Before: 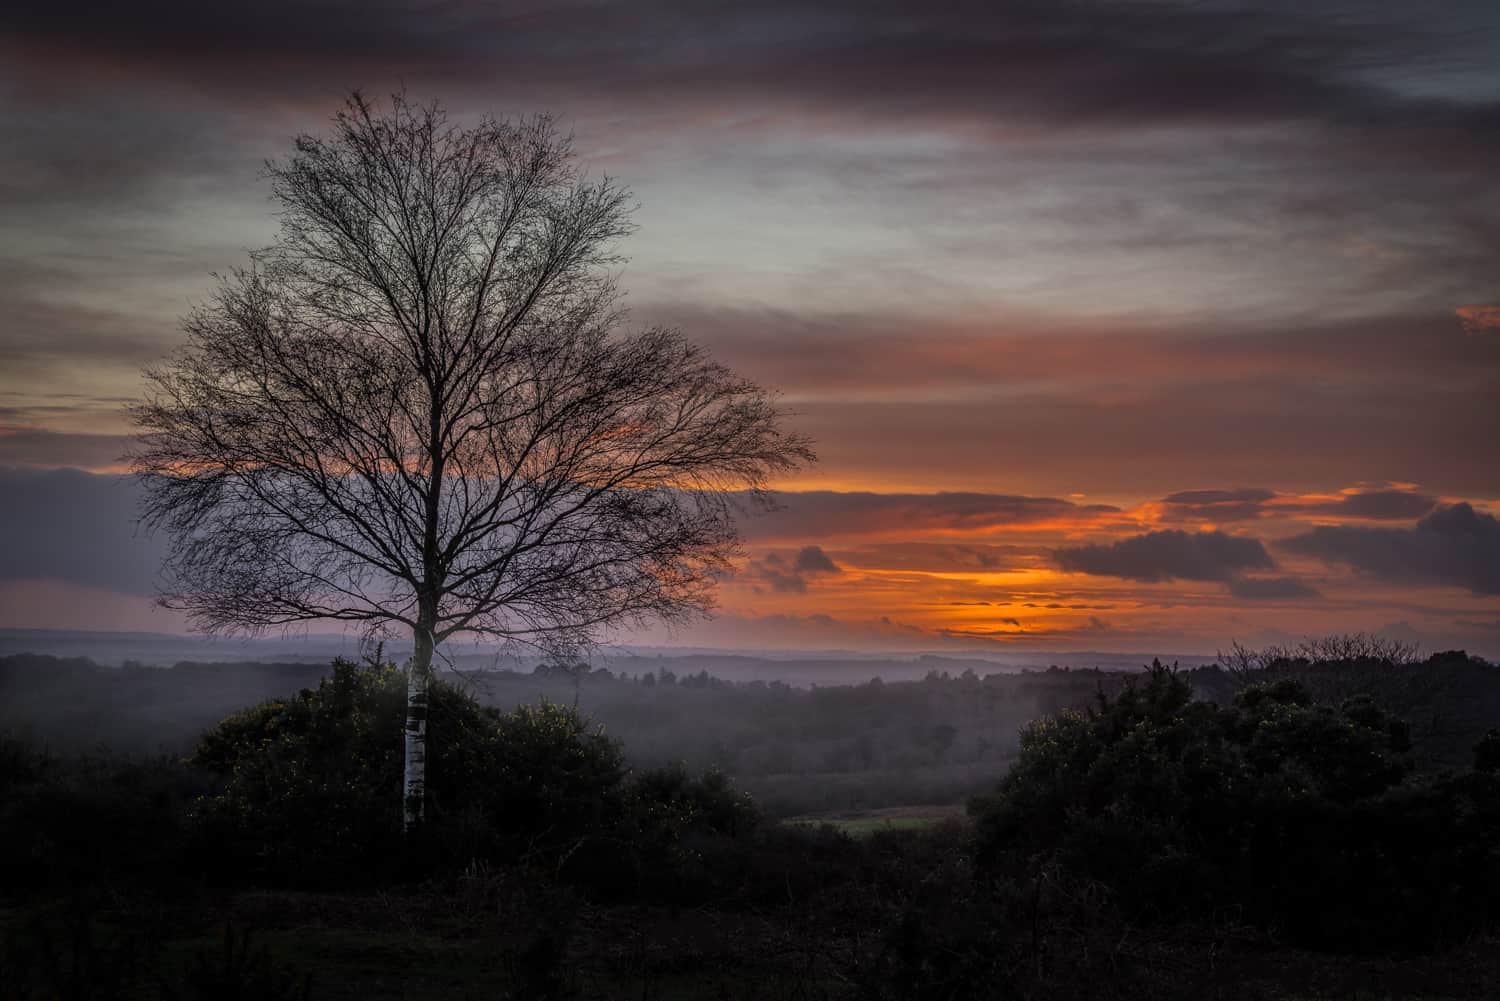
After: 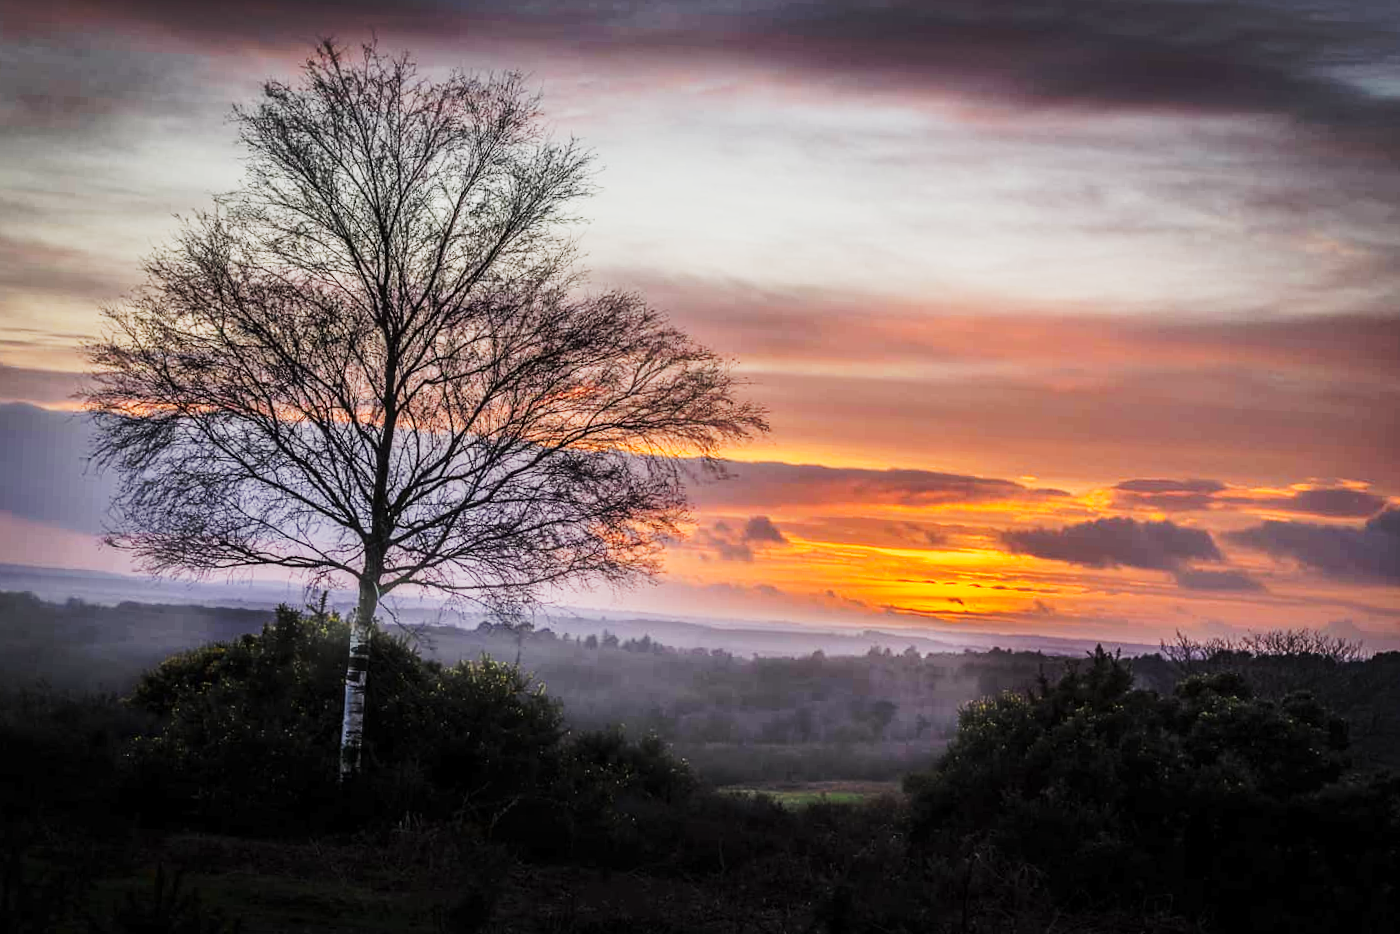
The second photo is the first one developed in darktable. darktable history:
crop and rotate: angle -2.75°
tone curve: curves: ch0 [(0, 0) (0.003, 0.004) (0.011, 0.015) (0.025, 0.034) (0.044, 0.061) (0.069, 0.095) (0.1, 0.137) (0.136, 0.186) (0.177, 0.243) (0.224, 0.307) (0.277, 0.416) (0.335, 0.533) (0.399, 0.641) (0.468, 0.748) (0.543, 0.829) (0.623, 0.886) (0.709, 0.924) (0.801, 0.951) (0.898, 0.975) (1, 1)], preserve colors none
